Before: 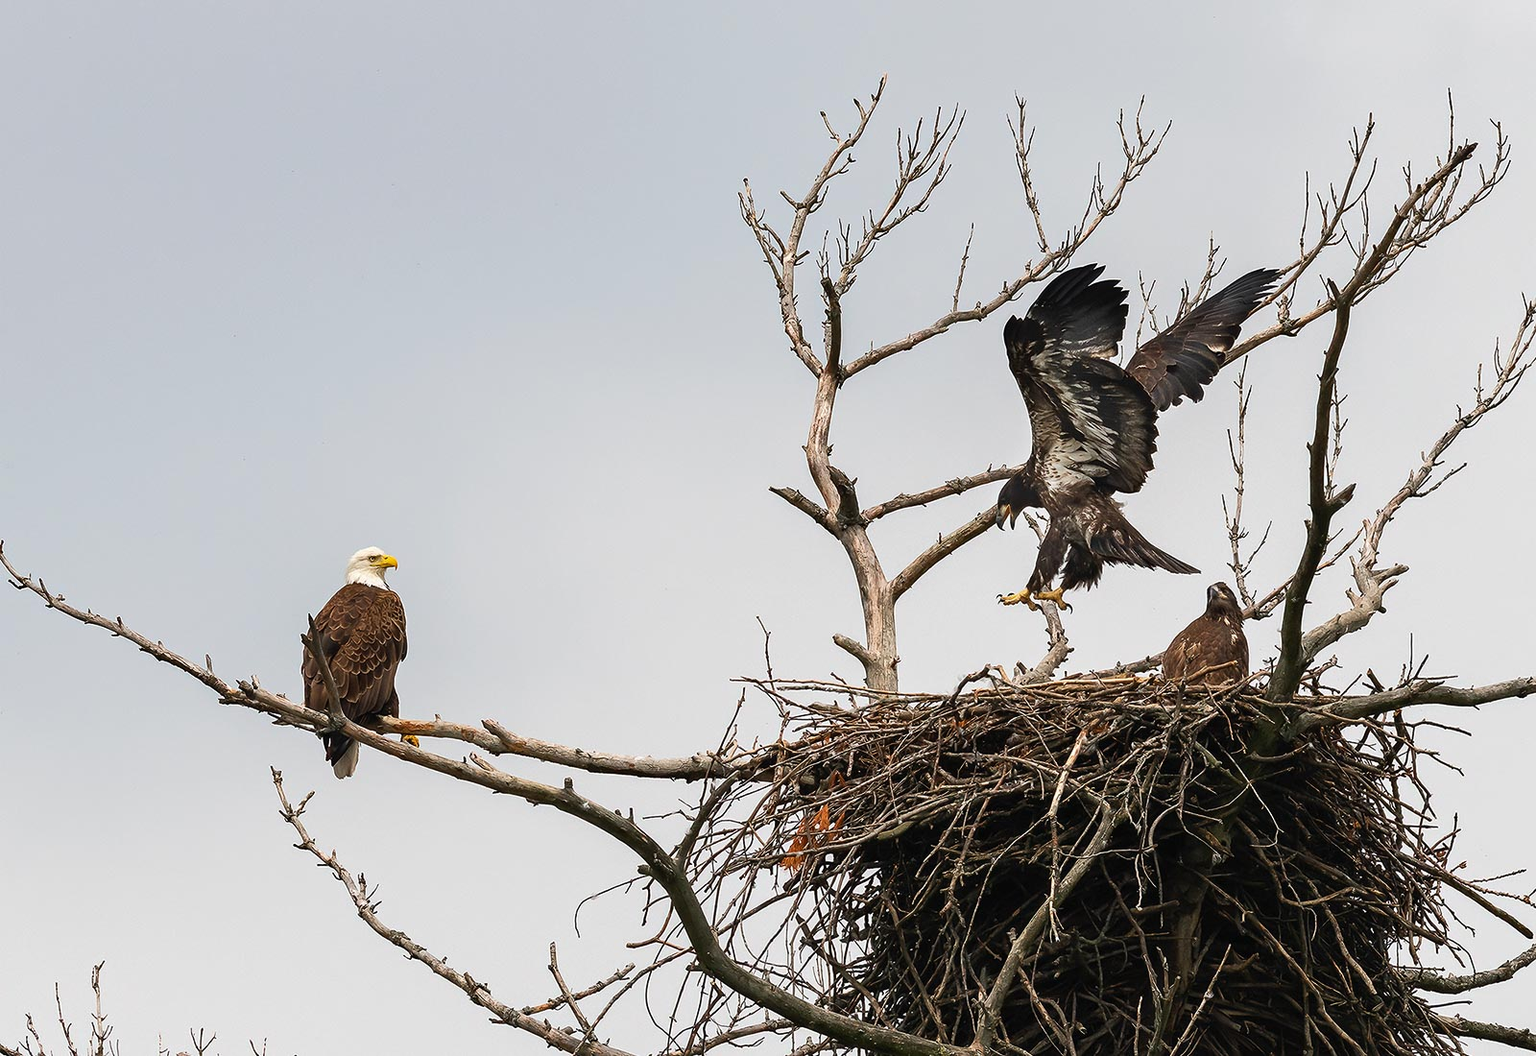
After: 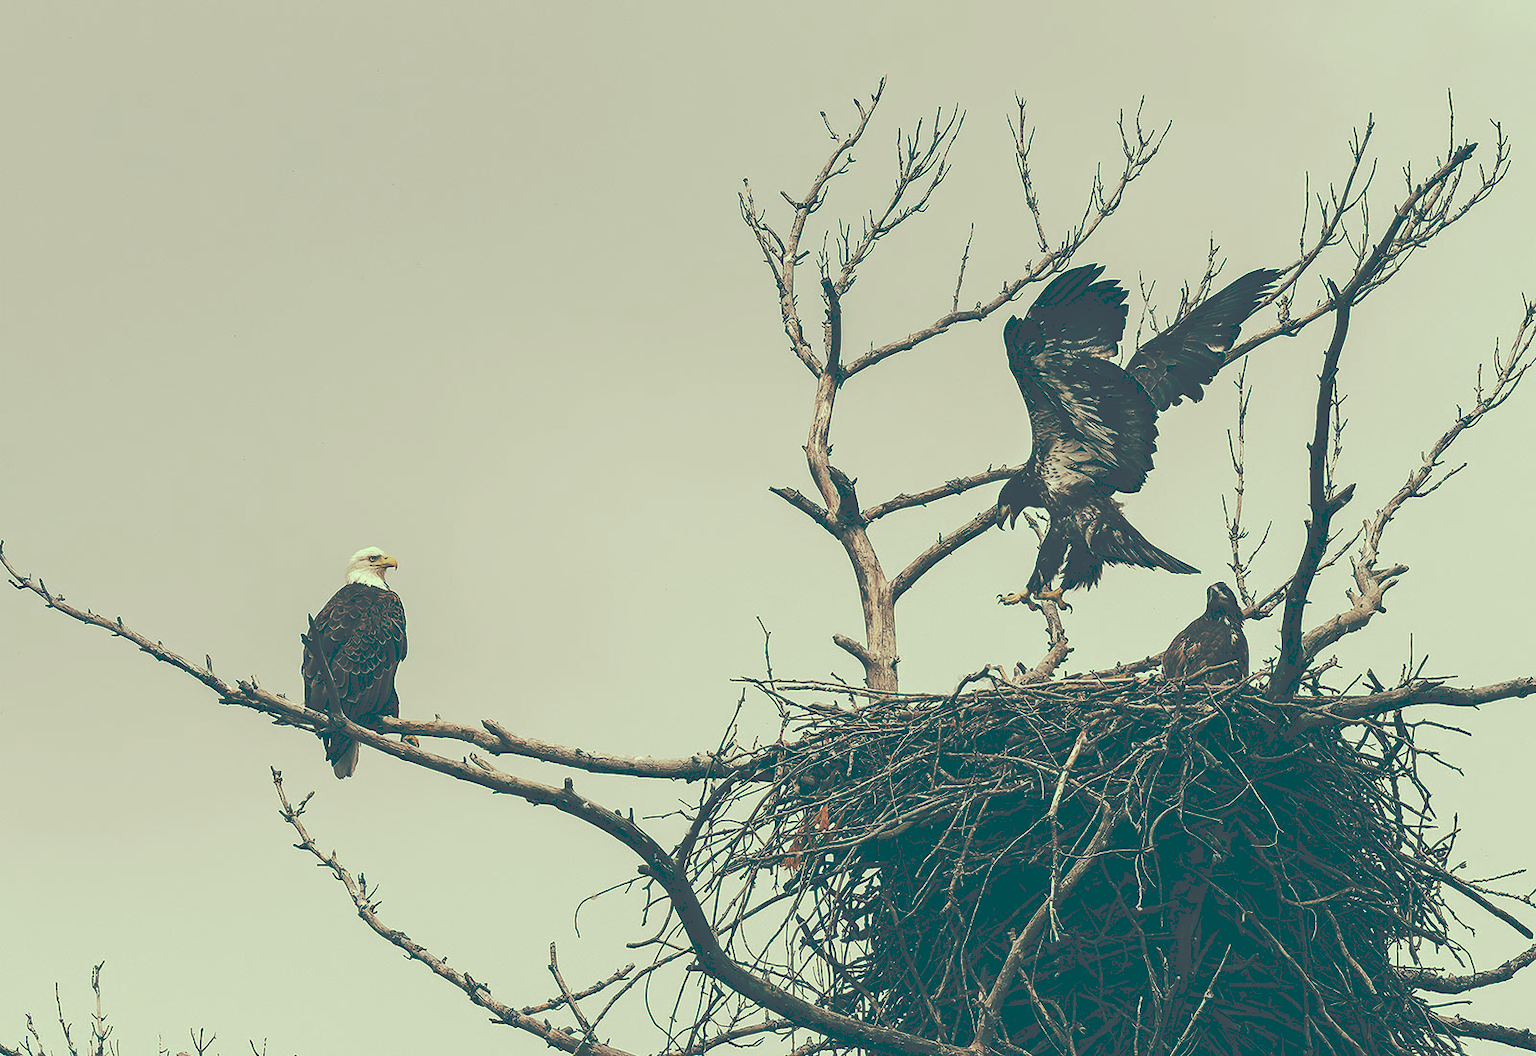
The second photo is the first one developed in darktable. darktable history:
tone curve: curves: ch0 [(0, 0) (0.003, 0.284) (0.011, 0.284) (0.025, 0.288) (0.044, 0.29) (0.069, 0.292) (0.1, 0.296) (0.136, 0.298) (0.177, 0.305) (0.224, 0.312) (0.277, 0.327) (0.335, 0.362) (0.399, 0.407) (0.468, 0.464) (0.543, 0.537) (0.623, 0.62) (0.709, 0.71) (0.801, 0.79) (0.898, 0.862) (1, 1)], preserve colors none
color look up table: target L [95.61, 91.14, 79.4, 73.12, 73.57, 65.23, 53.37, 46.97, 48.45, 45.34, 39.14, 23.46, 202.07, 78.76, 77.61, 72.51, 63.5, 61.74, 60.22, 52.81, 53.53, 46.1, 41.91, 33.79, 32.15, 20.92, 94.18, 91.01, 65.67, 87.7, 74.11, 66.46, 56.28, 47.08, 65.42, 38.37, 37.17, 38.24, 15.82, 13.63, 14.12, 14.35, 87.27, 64.3, 67.6, 51.9, 36.85, 25.08, 21.39], target a [-16.9, -21.81, -41.83, -39.2, -5.491, -28.39, -44.07, -31.7, -30.25, -22.09, -11.22, -61.5, 0, 3.072, 8.91, 22.62, 3.056, 23.39, 34.7, 3.861, 38.45, 15.11, 24.54, -0.217, 15.38, -39.63, -5.192, -0.688, 11.22, 2.833, 8.881, 2.534, 32.57, -0.337, 15.58, -7.804, 3.717, 10.5, -42.53, -34.04, -38.03, -36.94, -25.79, -32.79, -2.869, -23.54, -24.77, -53.73, -54.32], target b [34.33, 39.75, 29.79, 15.31, 21.1, 21.7, 22.06, 16.41, 9.79, 0.651, 8.15, -11.85, -0.001, 42.31, 26.25, 24.91, 31.42, 37.18, 34.65, 7.274, 14.97, 15.87, 3.759, -3.214, 4.096, -15.26, 19.9, 15.77, 11.95, 12.23, 8.747, -15.9, 1.731, -3.124, -1.878, -18.84, -13.94, -31.28, -25.25, -35.78, -27.43, -32.35, 11.15, 4.881, 7.535, -14.46, -9.76, -14.48, -23.06], num patches 49
